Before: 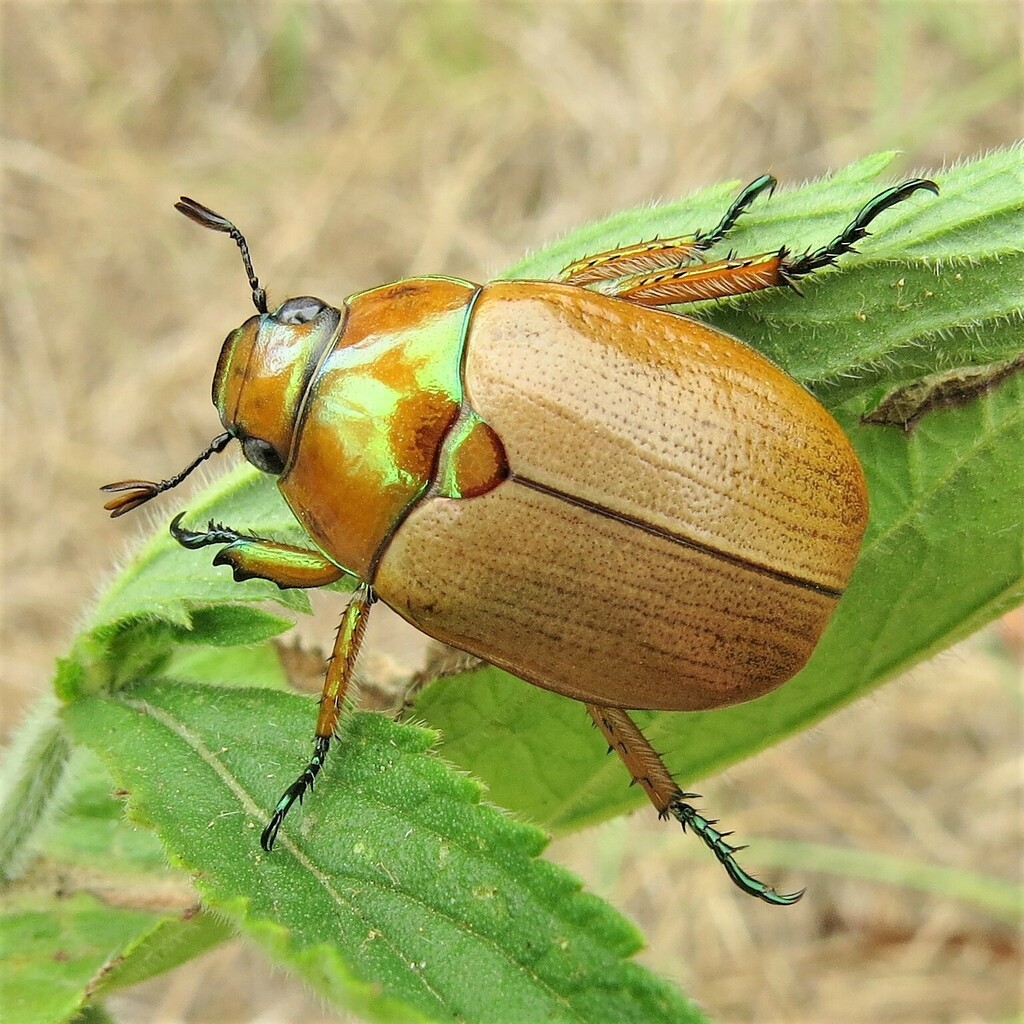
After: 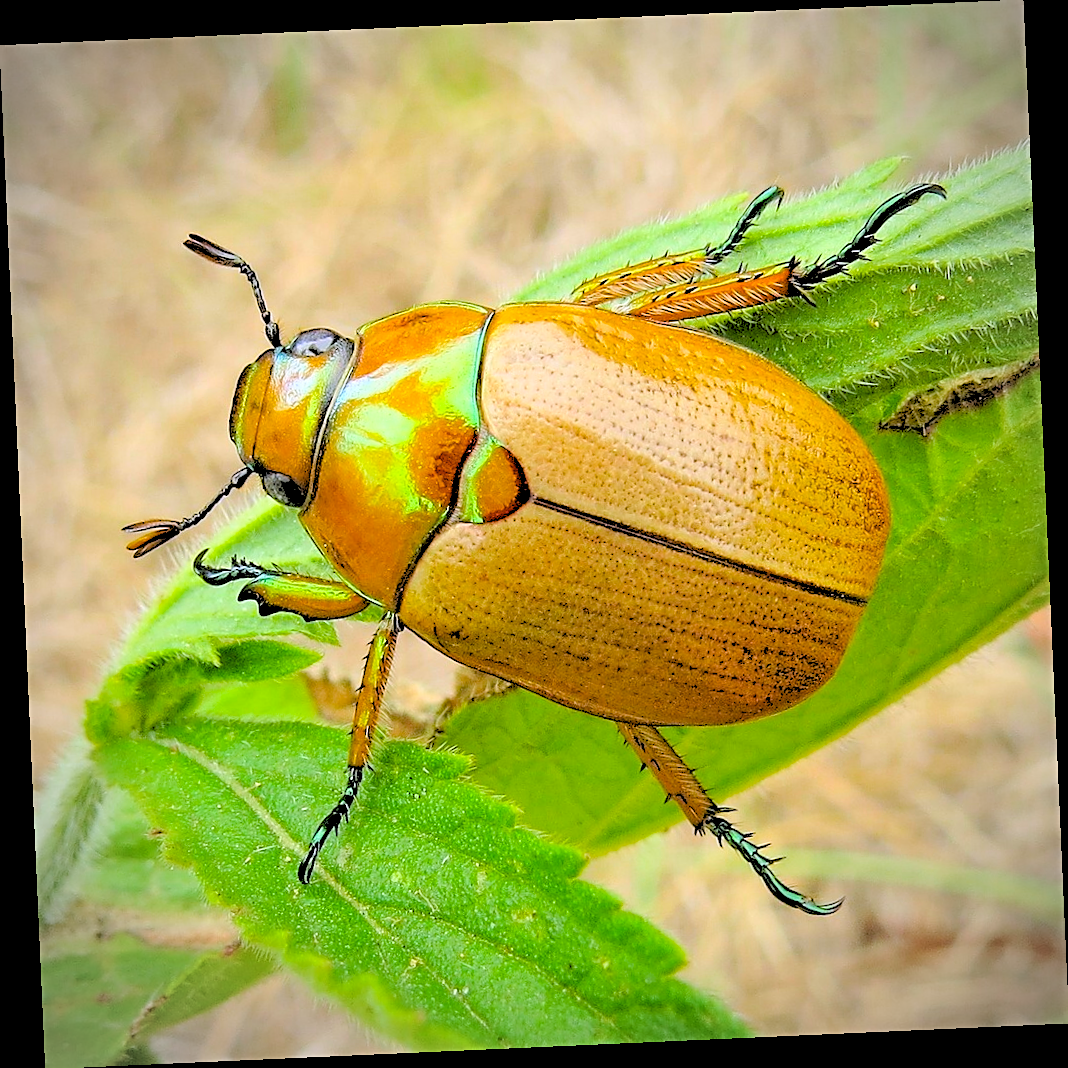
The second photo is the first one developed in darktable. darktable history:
rotate and perspective: rotation -2.56°, automatic cropping off
vignetting: on, module defaults
rgb levels: levels [[0.027, 0.429, 0.996], [0, 0.5, 1], [0, 0.5, 1]]
color balance rgb: linear chroma grading › global chroma 15%, perceptual saturation grading › global saturation 30%
white balance: red 1.004, blue 1.096
sharpen: radius 1.864, amount 0.398, threshold 1.271
